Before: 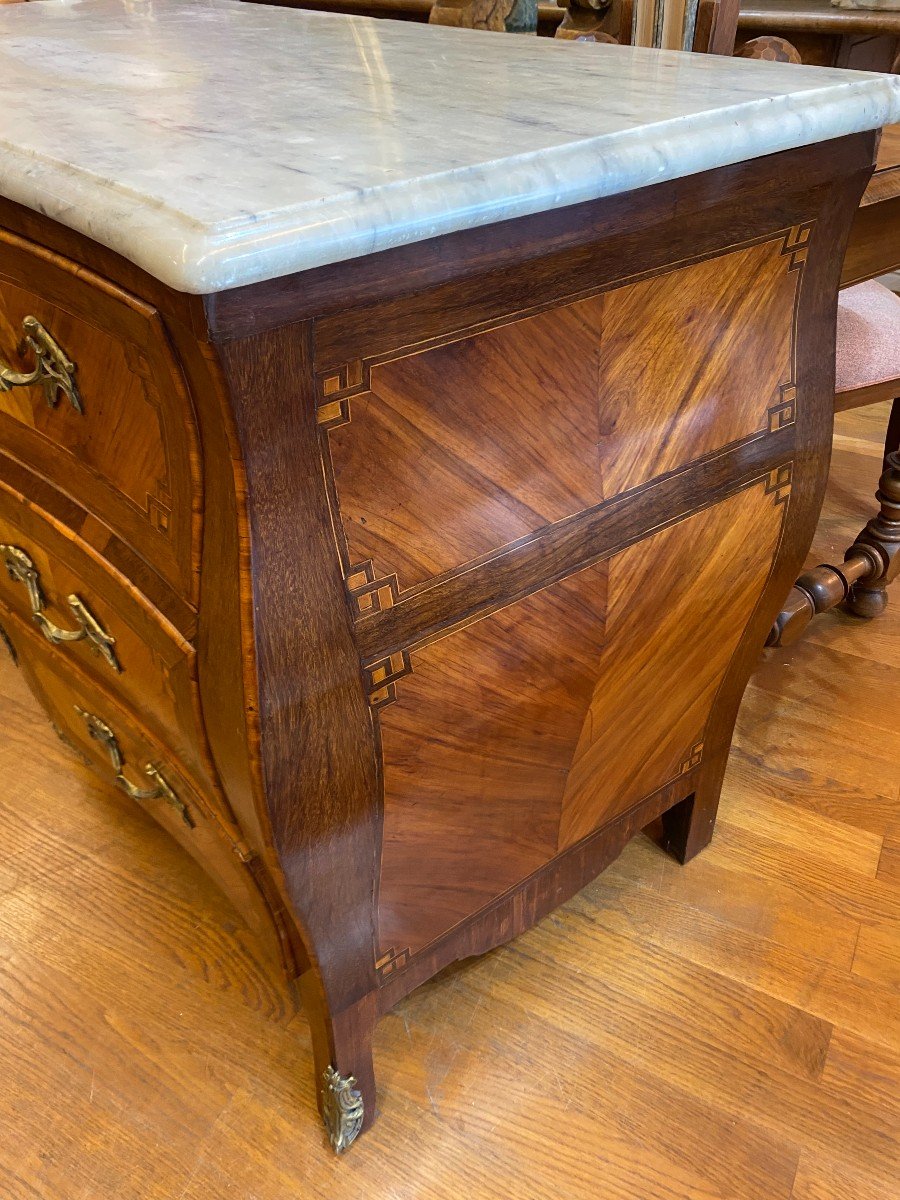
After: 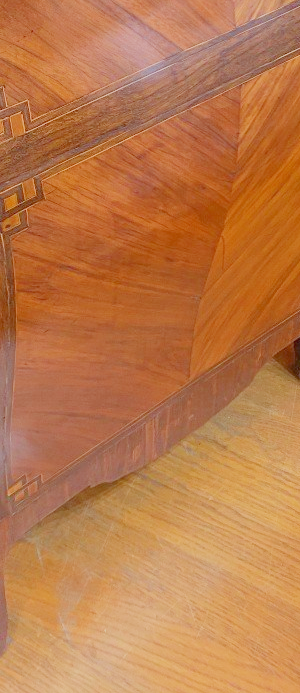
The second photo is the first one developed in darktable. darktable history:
crop: left 40.941%, top 39.446%, right 25.68%, bottom 2.758%
filmic rgb: black relative exposure -13.97 EV, white relative exposure 7.94 EV, hardness 3.74, latitude 49.35%, contrast 0.511, color science v5 (2021), iterations of high-quality reconstruction 0, contrast in shadows safe, contrast in highlights safe
exposure: black level correction 0, exposure 1.742 EV, compensate highlight preservation false
